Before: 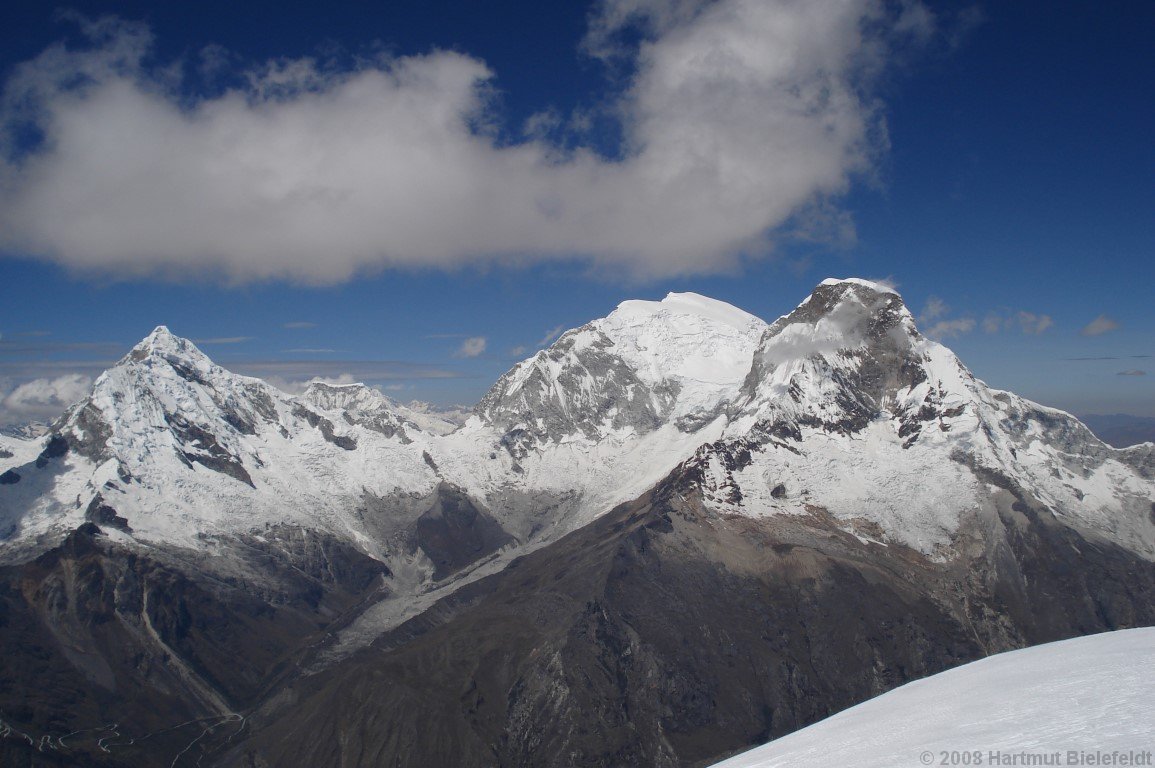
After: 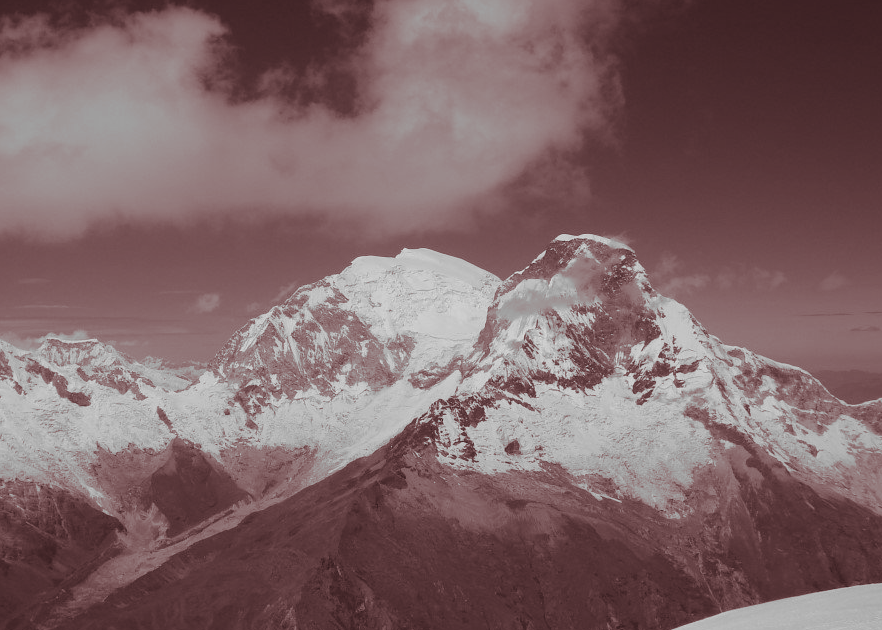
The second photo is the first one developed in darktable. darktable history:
color correction: highlights a* 19.5, highlights b* -11.53, saturation 1.69
contrast brightness saturation: contrast -0.1, brightness 0.05, saturation 0.08
crop: left 23.095%, top 5.827%, bottom 11.854%
monochrome: a -35.87, b 49.73, size 1.7
color balance rgb: perceptual saturation grading › global saturation 3.7%, global vibrance 5.56%, contrast 3.24%
white balance: red 0.988, blue 1.017
split-toning: on, module defaults
